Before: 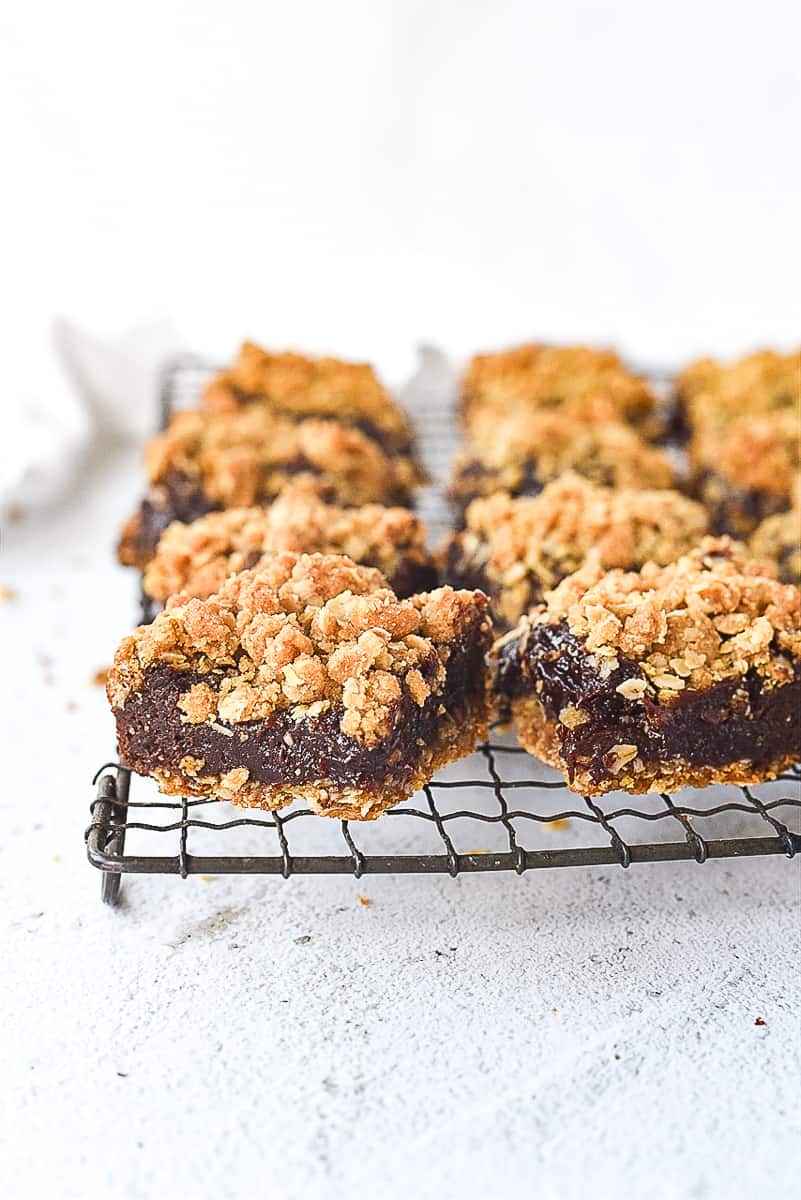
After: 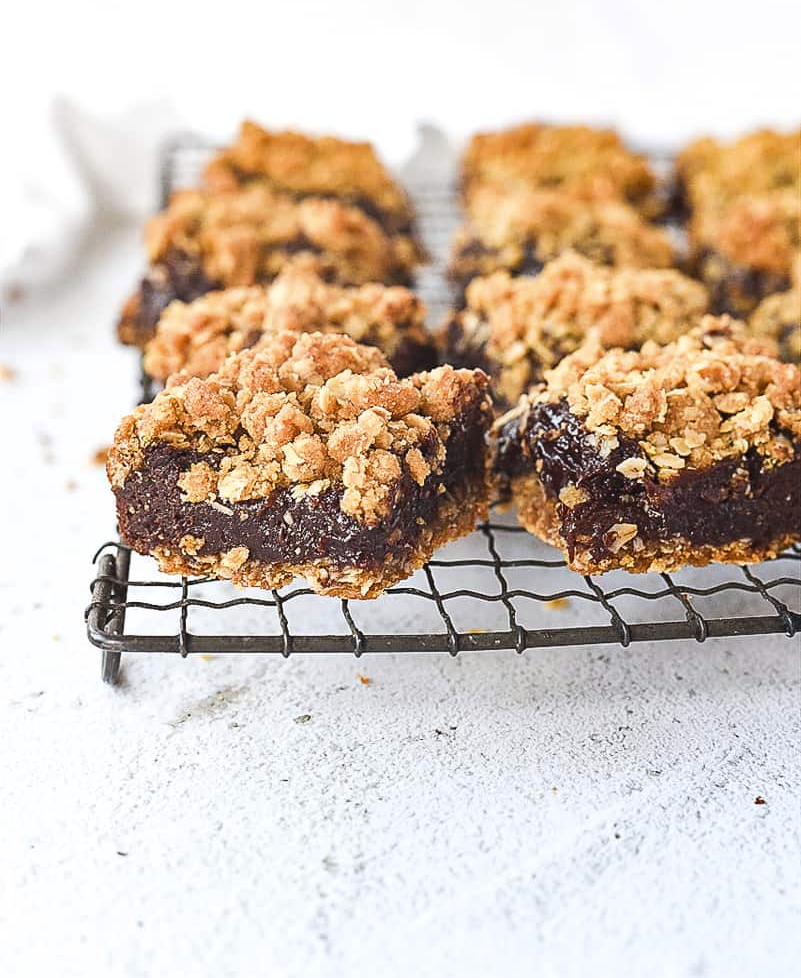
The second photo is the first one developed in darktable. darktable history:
crop and rotate: top 18.445%
color zones: curves: ch0 [(0.068, 0.464) (0.25, 0.5) (0.48, 0.508) (0.75, 0.536) (0.886, 0.476) (0.967, 0.456)]; ch1 [(0.066, 0.456) (0.25, 0.5) (0.616, 0.508) (0.746, 0.56) (0.934, 0.444)]
